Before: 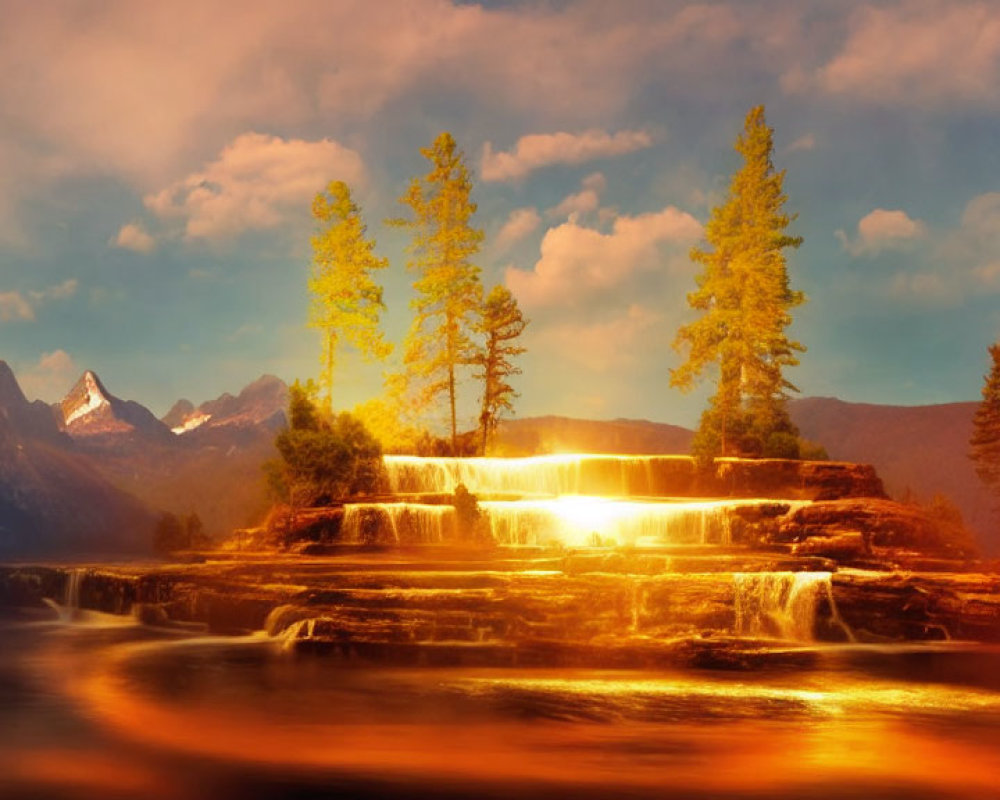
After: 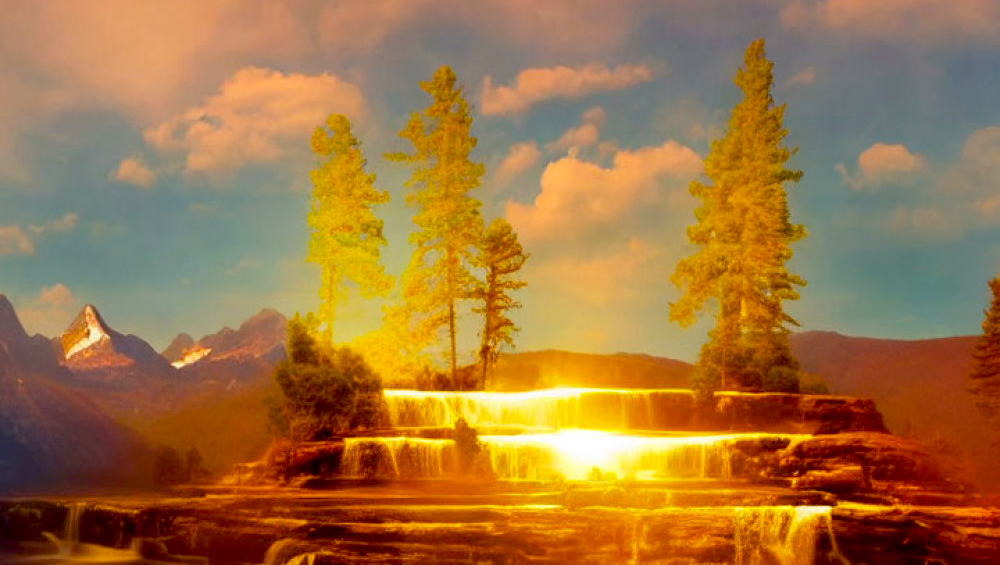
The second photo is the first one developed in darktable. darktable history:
exposure: black level correction 0.01, exposure 0.011 EV, compensate highlight preservation false
crop and rotate: top 8.293%, bottom 20.996%
color balance rgb: linear chroma grading › global chroma 33.4%
